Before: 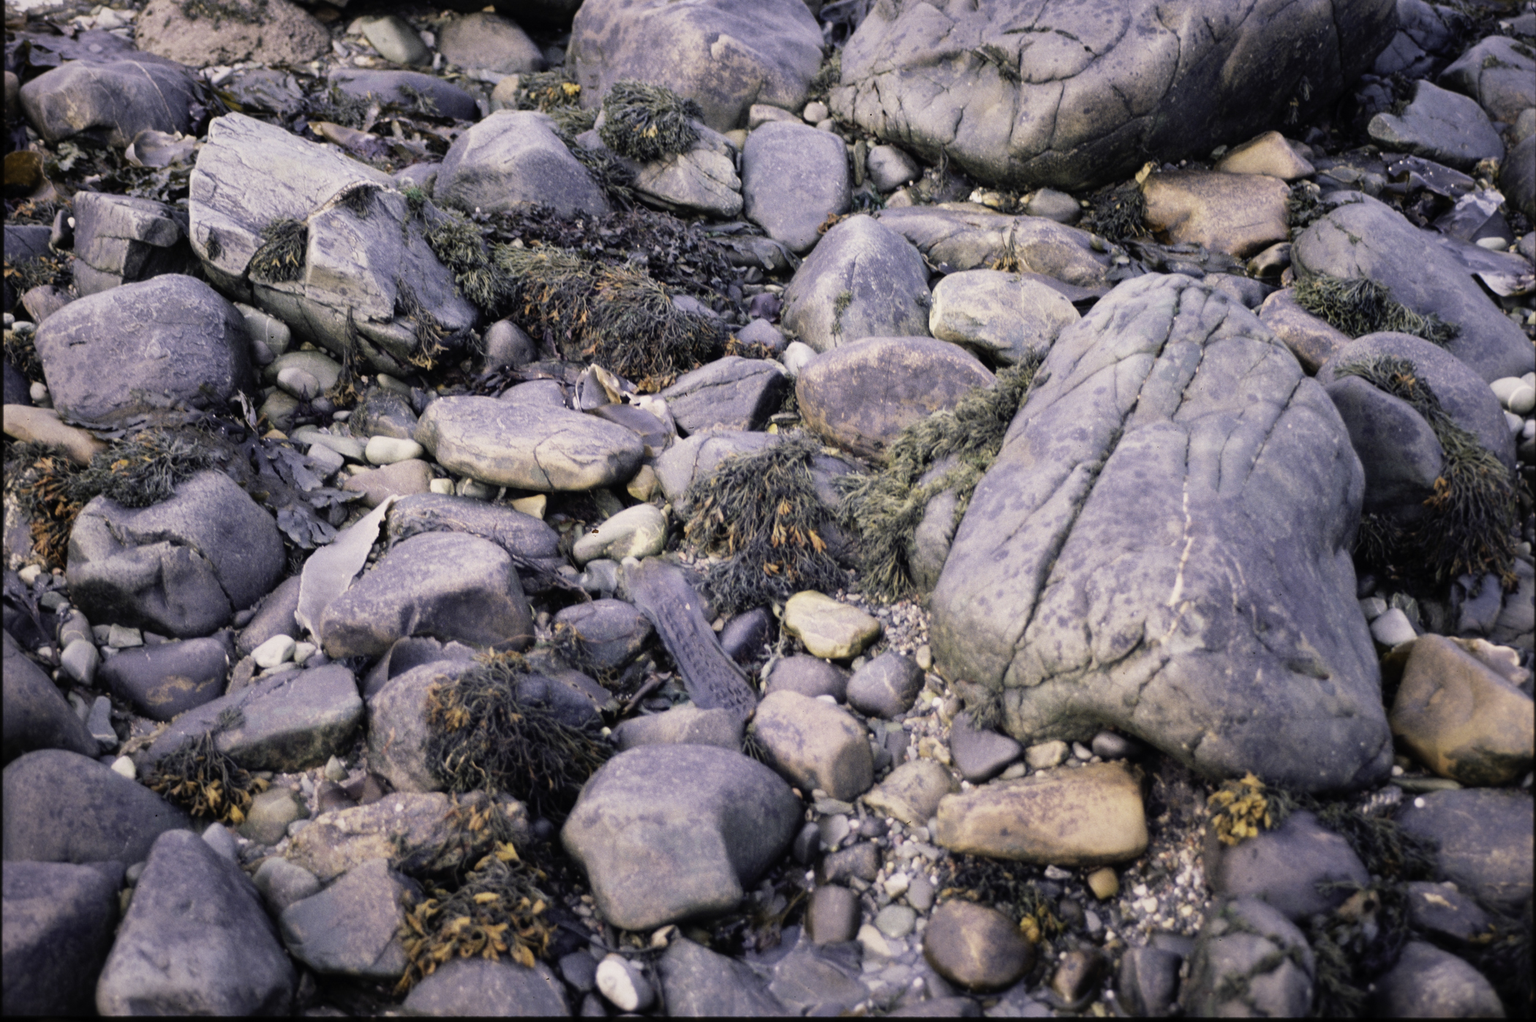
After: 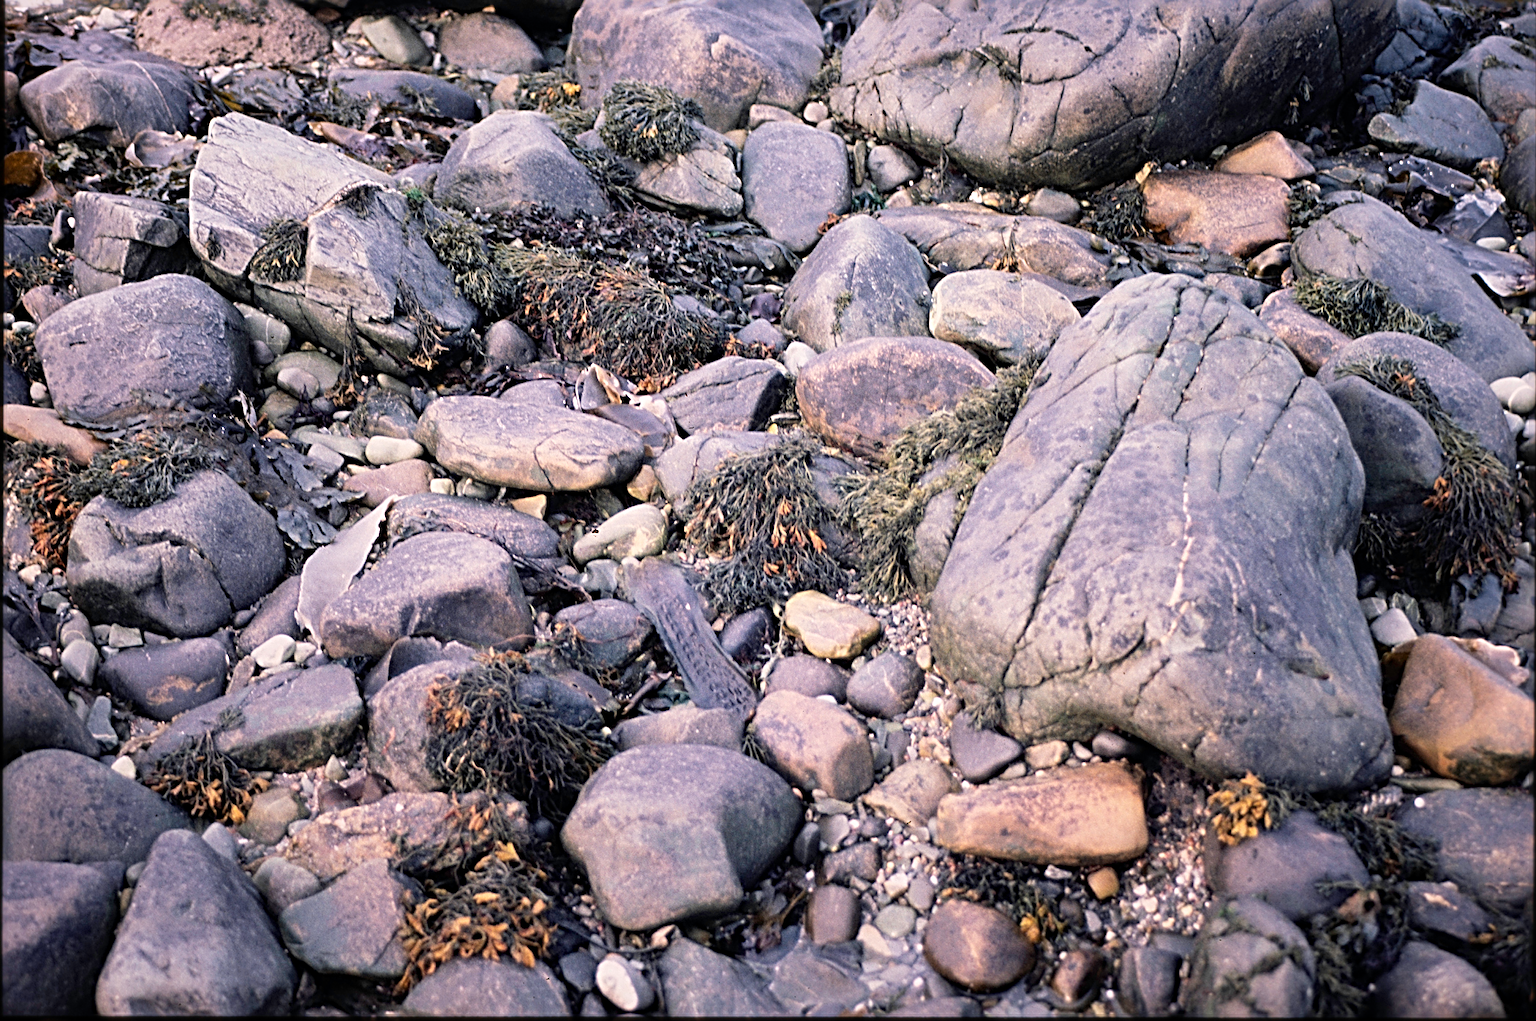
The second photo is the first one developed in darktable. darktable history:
color balance rgb: perceptual saturation grading › global saturation 3.7%, global vibrance 5.56%, contrast 3.24%
sharpen: radius 3.69, amount 0.928
